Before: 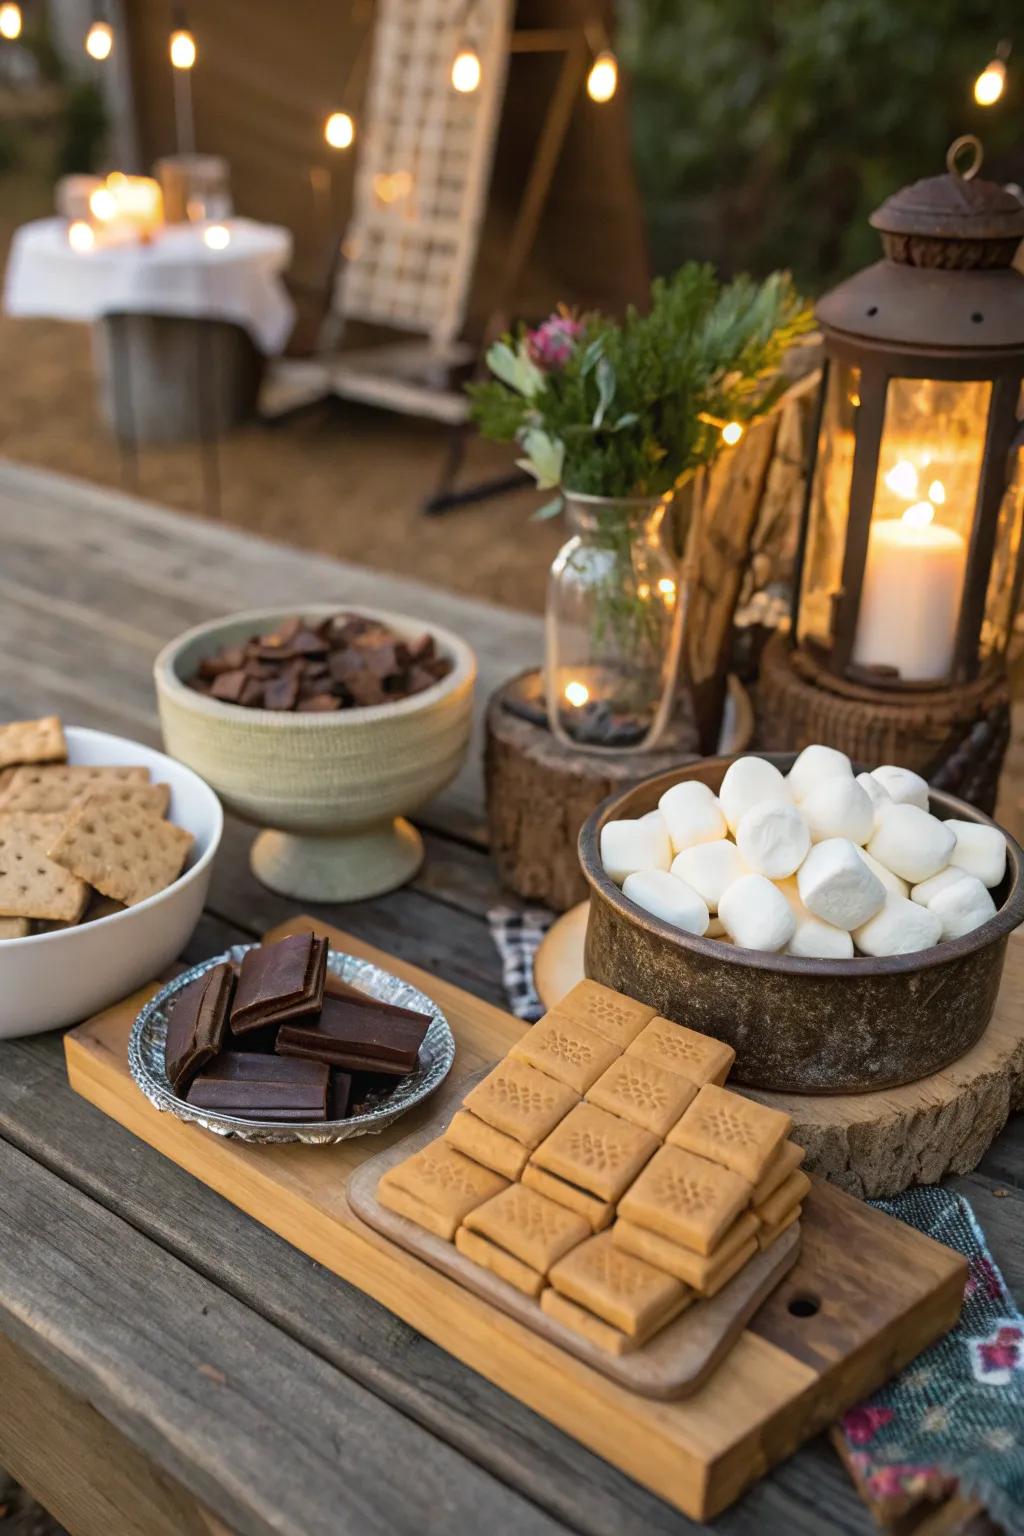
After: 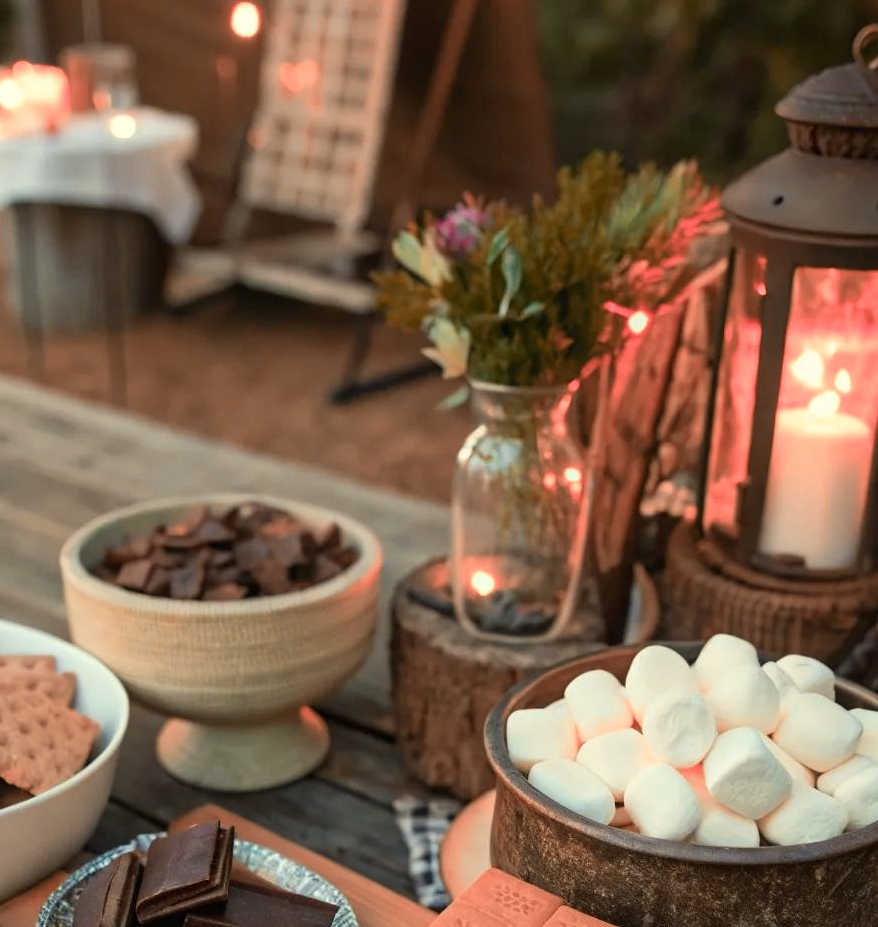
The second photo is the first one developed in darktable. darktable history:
exposure: compensate highlight preservation false
color correction: highlights a* -5.76, highlights b* 11
crop and rotate: left 9.258%, top 7.269%, right 4.963%, bottom 32.323%
color zones: curves: ch2 [(0, 0.5) (0.084, 0.497) (0.323, 0.335) (0.4, 0.497) (1, 0.5)], mix 27.27%
